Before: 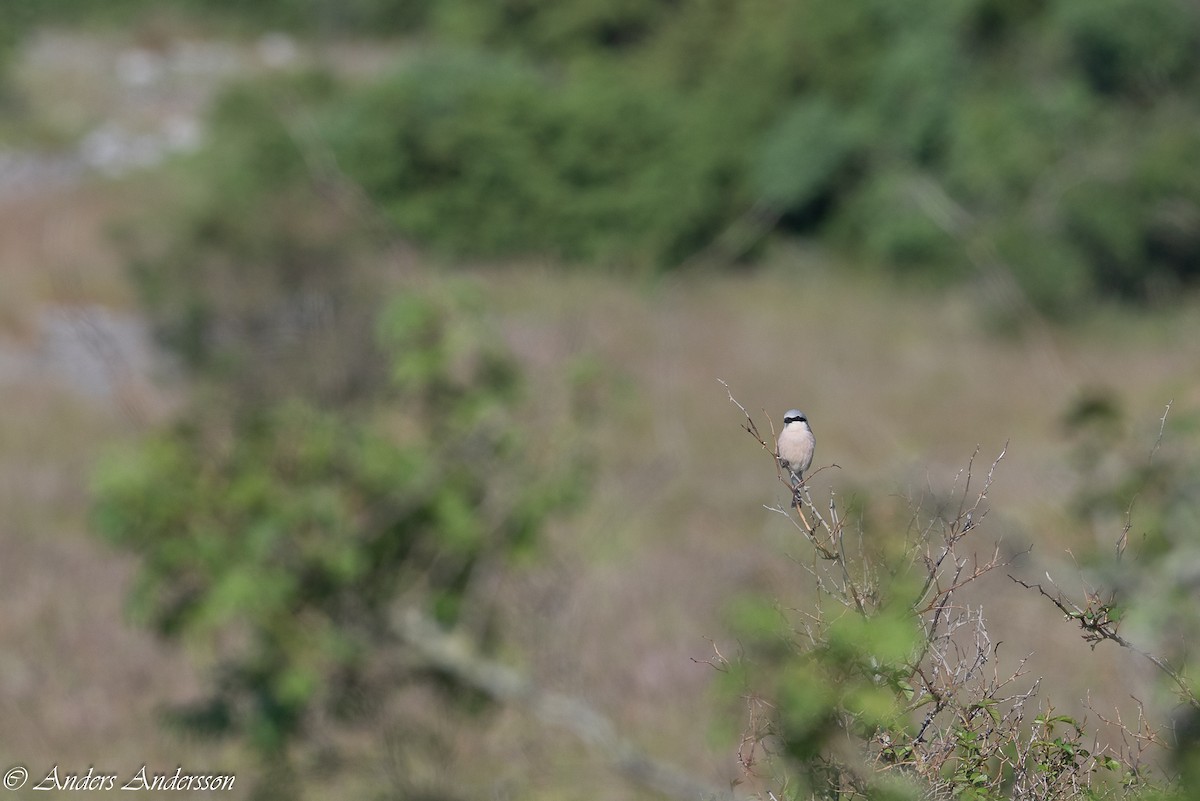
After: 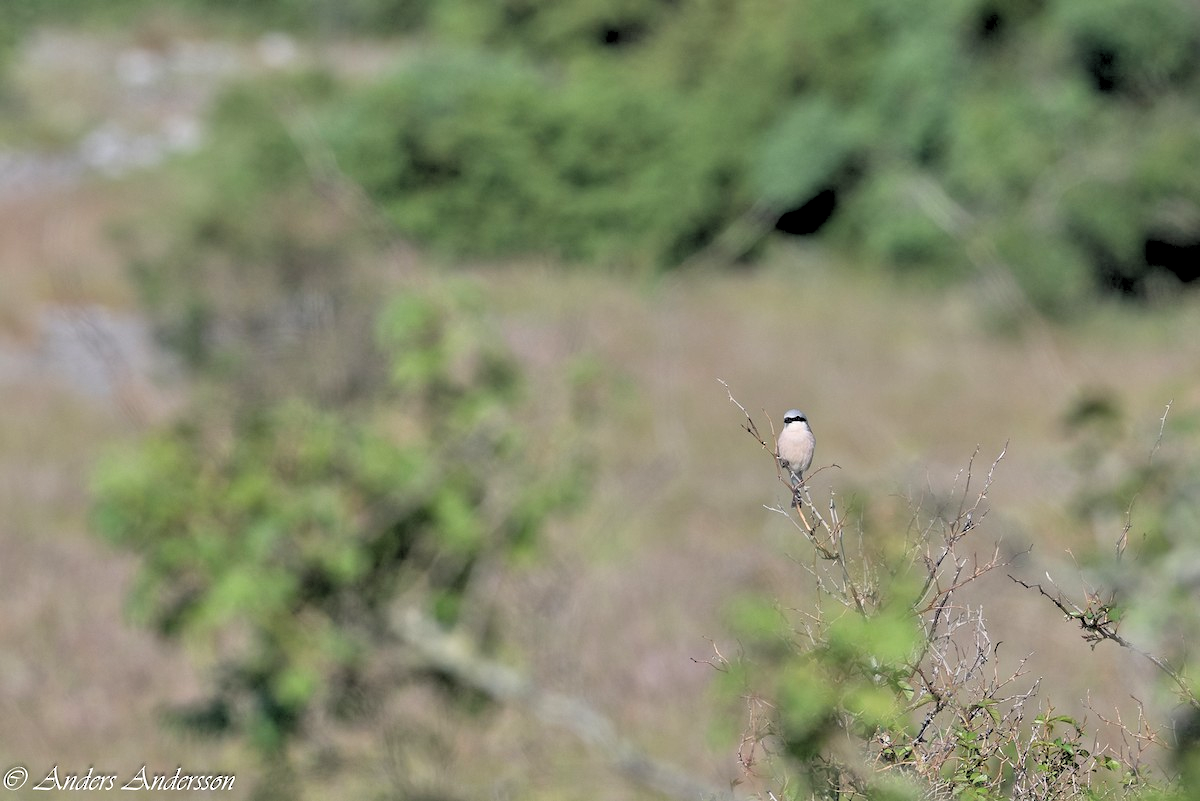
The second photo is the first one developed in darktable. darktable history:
tone equalizer: -8 EV 0.001 EV, -7 EV -0.004 EV, -6 EV 0.009 EV, -5 EV 0.032 EV, -4 EV 0.276 EV, -3 EV 0.644 EV, -2 EV 0.584 EV, -1 EV 0.187 EV, +0 EV 0.024 EV
rgb levels: levels [[0.029, 0.461, 0.922], [0, 0.5, 1], [0, 0.5, 1]]
